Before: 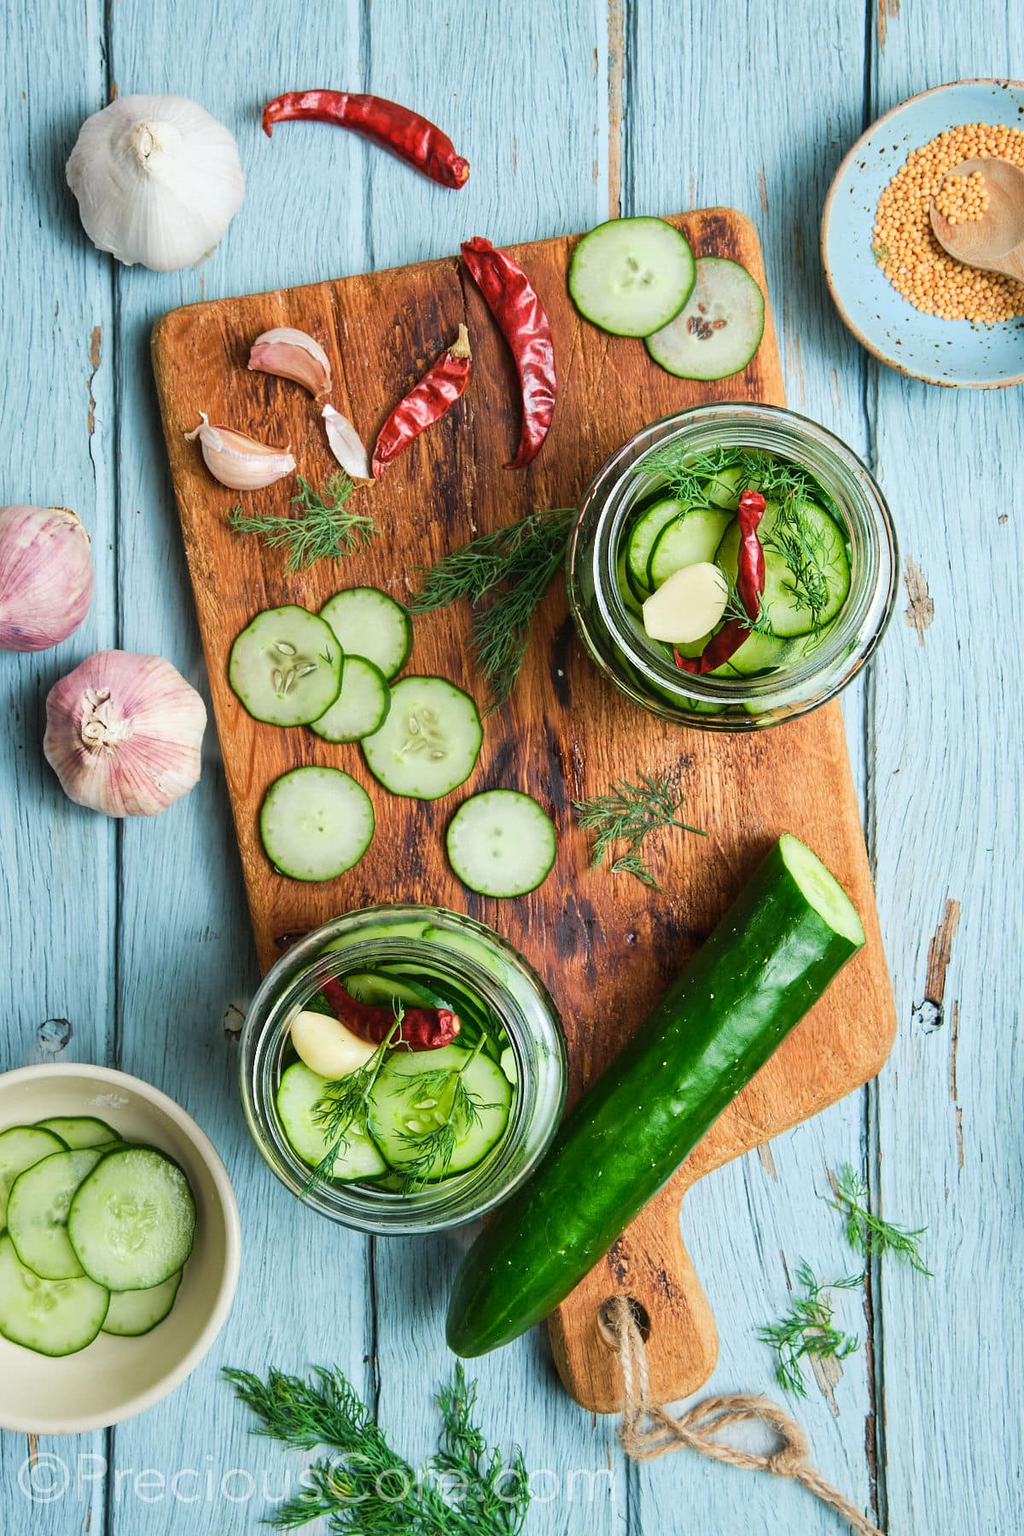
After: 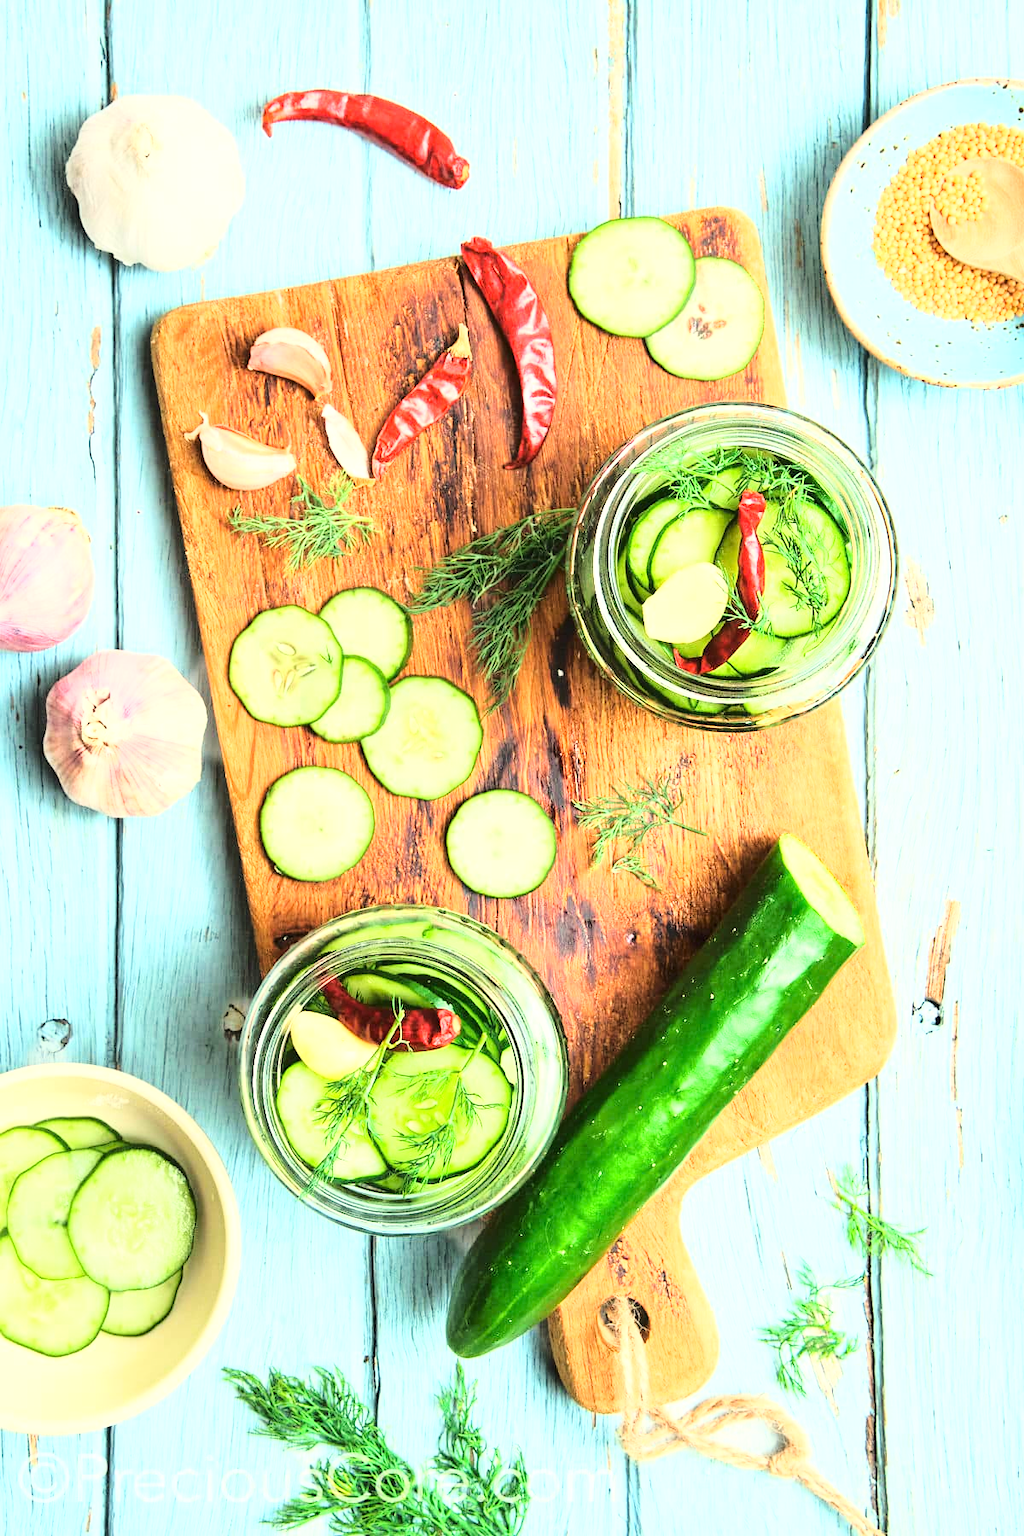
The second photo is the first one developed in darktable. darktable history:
base curve: curves: ch0 [(0, 0) (0.032, 0.037) (0.105, 0.228) (0.435, 0.76) (0.856, 0.983) (1, 1)]
exposure: exposure 0.921 EV, compensate highlight preservation false
white balance: red 1.029, blue 0.92
